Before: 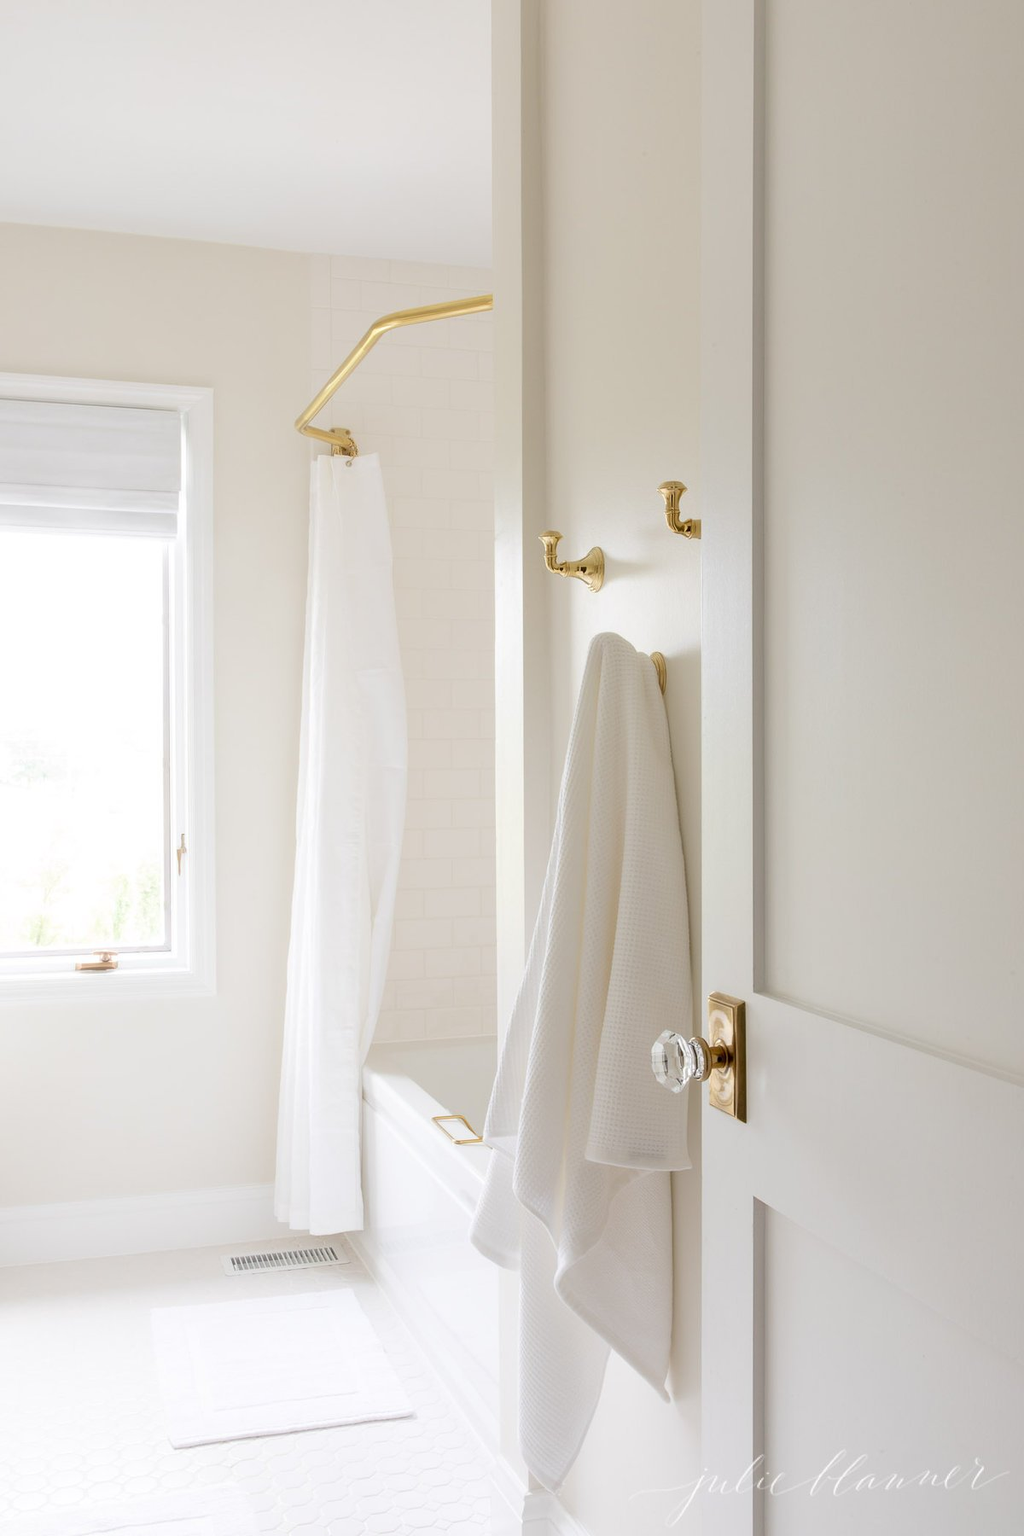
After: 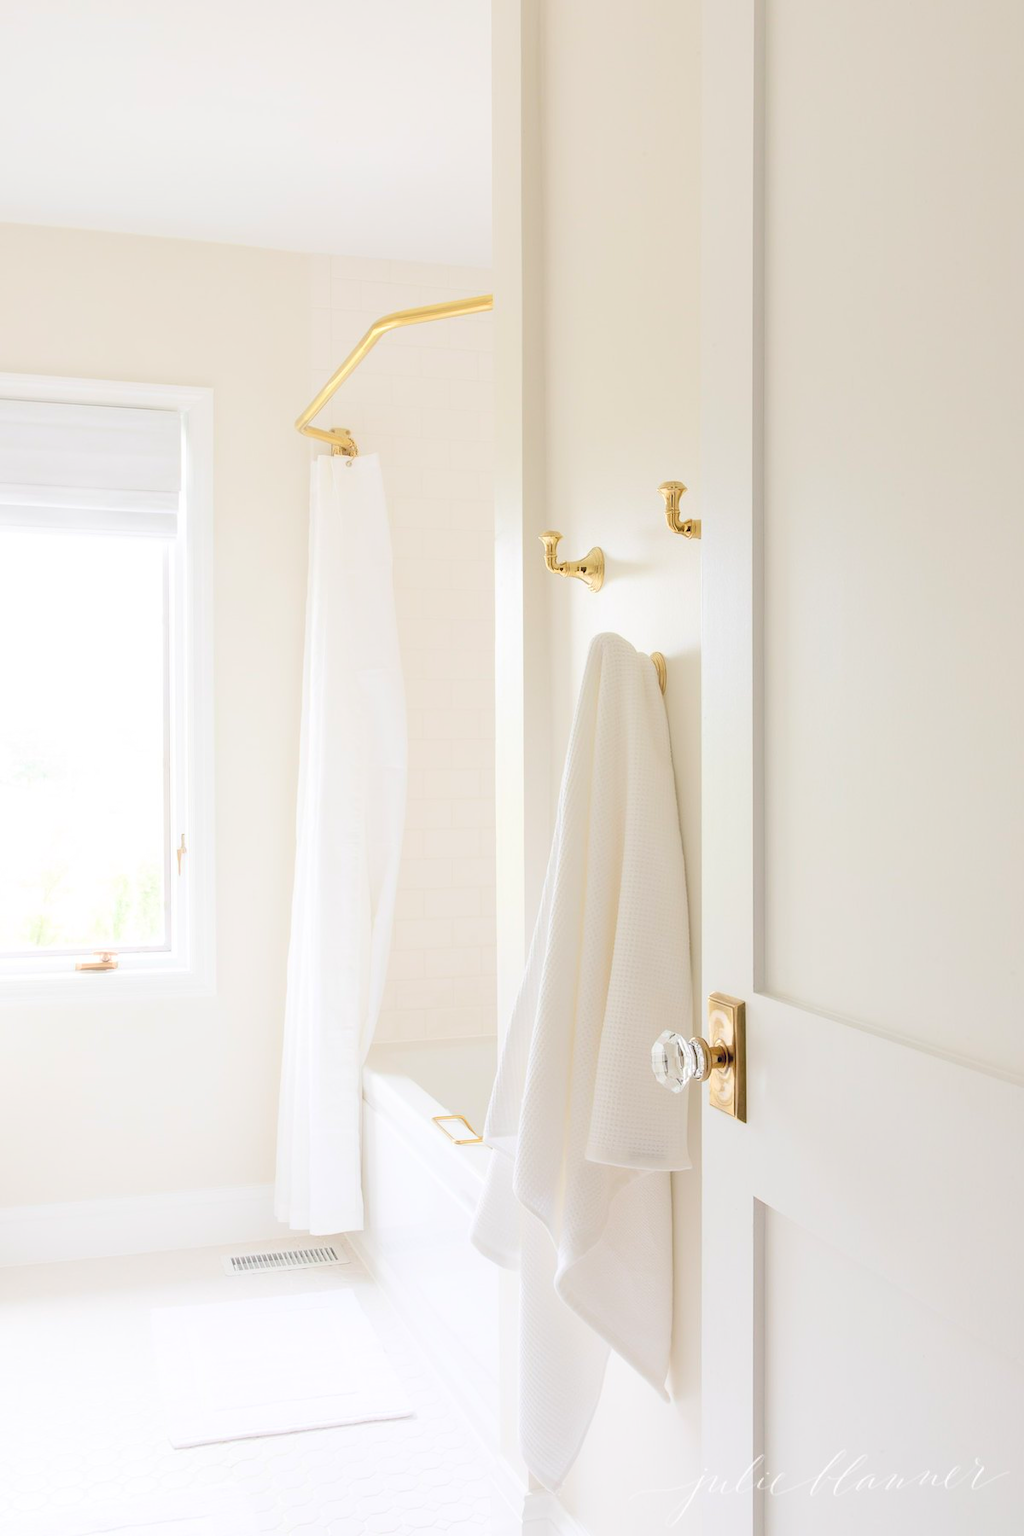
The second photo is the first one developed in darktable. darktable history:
contrast brightness saturation: contrast 0.096, brightness 0.315, saturation 0.146
